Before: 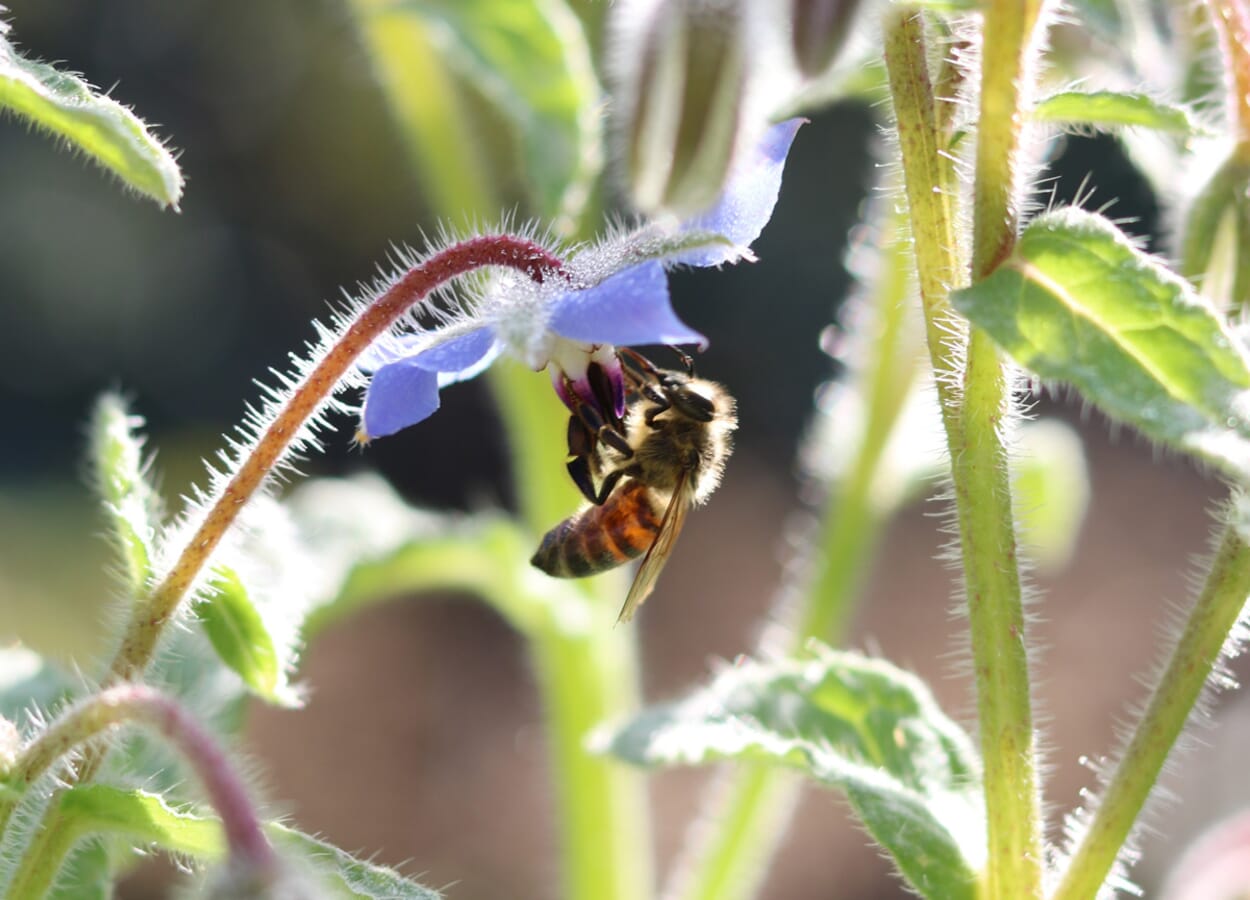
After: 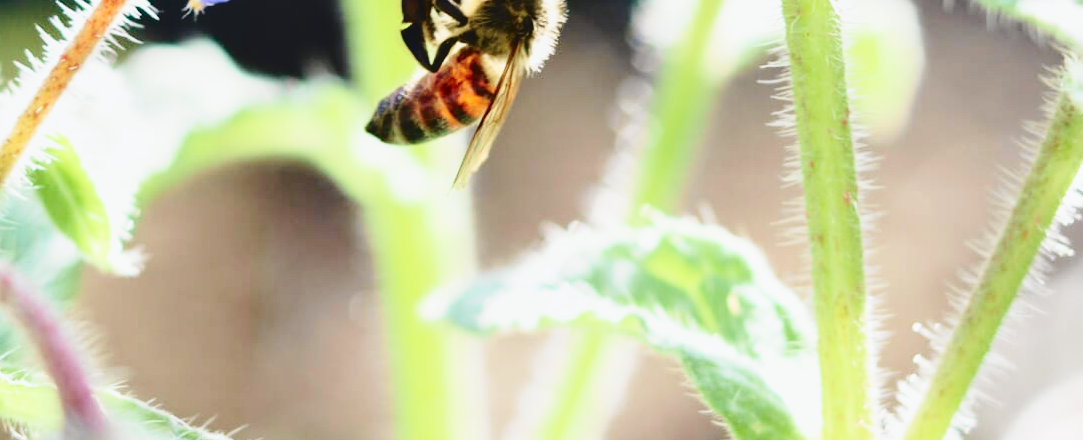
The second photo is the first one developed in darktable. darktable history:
crop and rotate: left 13.306%, top 48.129%, bottom 2.928%
tone curve: curves: ch0 [(0, 0.056) (0.049, 0.073) (0.155, 0.127) (0.33, 0.331) (0.432, 0.46) (0.601, 0.655) (0.843, 0.876) (1, 0.965)]; ch1 [(0, 0) (0.339, 0.334) (0.445, 0.419) (0.476, 0.454) (0.497, 0.494) (0.53, 0.511) (0.557, 0.549) (0.613, 0.614) (0.728, 0.729) (1, 1)]; ch2 [(0, 0) (0.327, 0.318) (0.417, 0.426) (0.46, 0.453) (0.502, 0.5) (0.526, 0.52) (0.54, 0.543) (0.606, 0.61) (0.74, 0.716) (1, 1)], color space Lab, independent channels, preserve colors none
base curve: curves: ch0 [(0, 0) (0.028, 0.03) (0.121, 0.232) (0.46, 0.748) (0.859, 0.968) (1, 1)], preserve colors none
local contrast: highlights 100%, shadows 100%, detail 120%, midtone range 0.2
